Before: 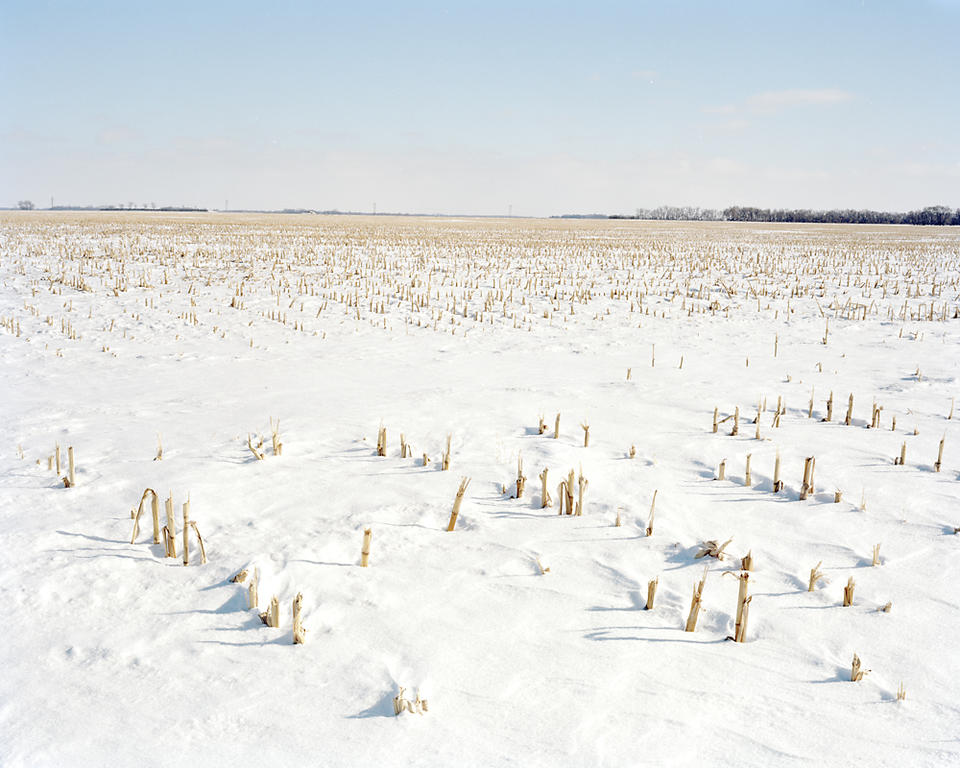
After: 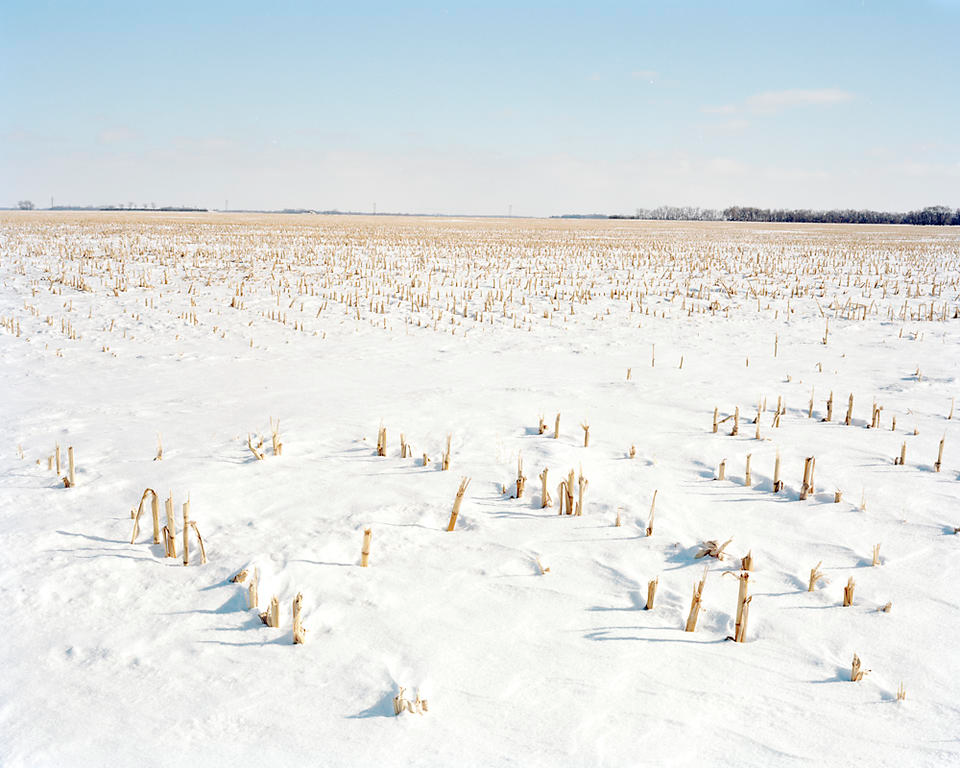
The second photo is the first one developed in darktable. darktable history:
contrast brightness saturation: contrast 0.048
